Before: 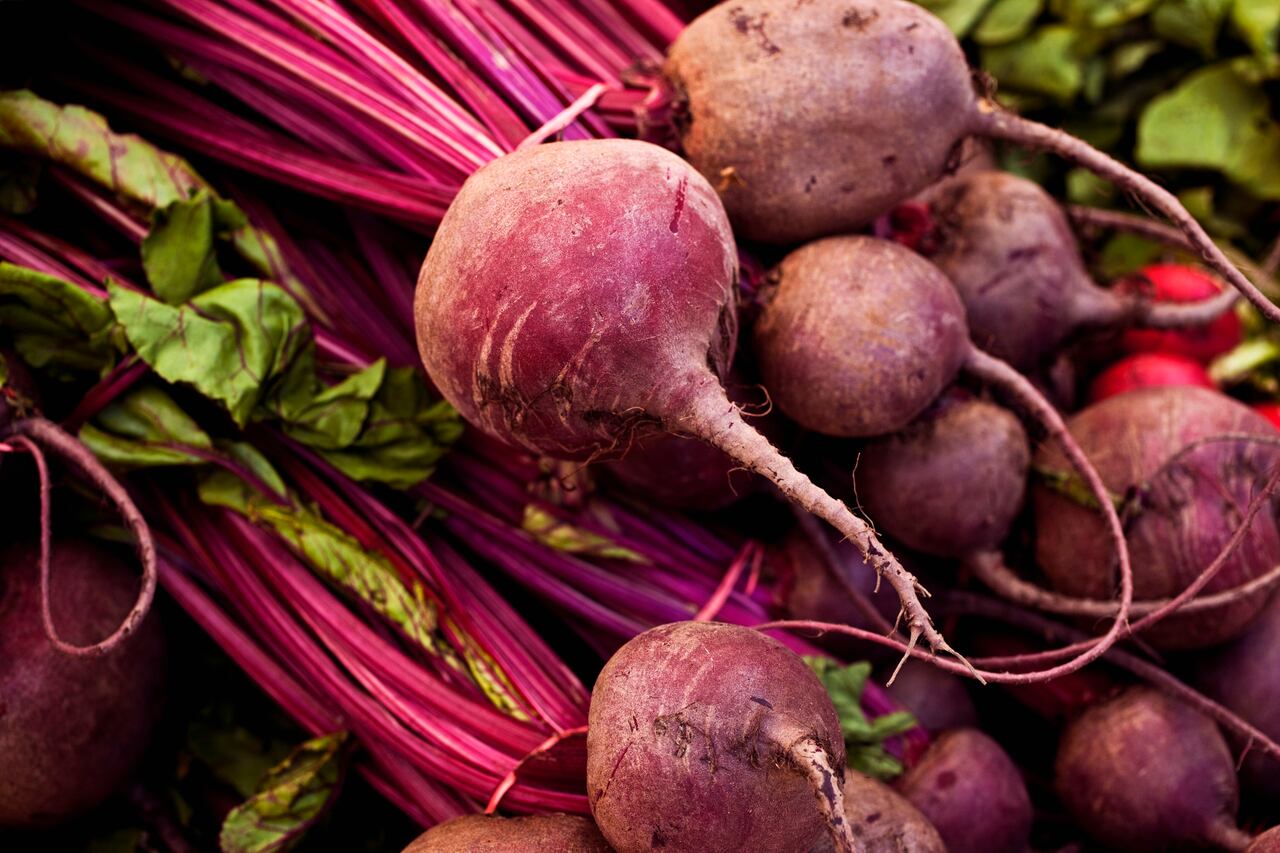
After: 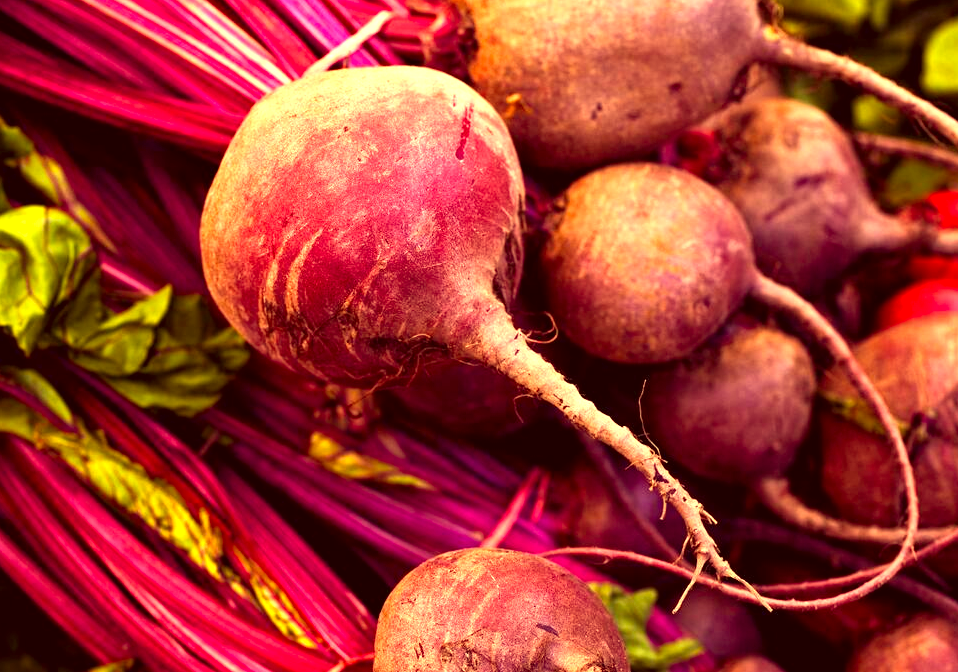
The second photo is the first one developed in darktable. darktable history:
color balance: on, module defaults
color correction: highlights a* 10.12, highlights b* 39.04, shadows a* 14.62, shadows b* 3.37
exposure: black level correction 0, exposure 1 EV, compensate exposure bias true, compensate highlight preservation false
crop: left 16.768%, top 8.653%, right 8.362%, bottom 12.485%
